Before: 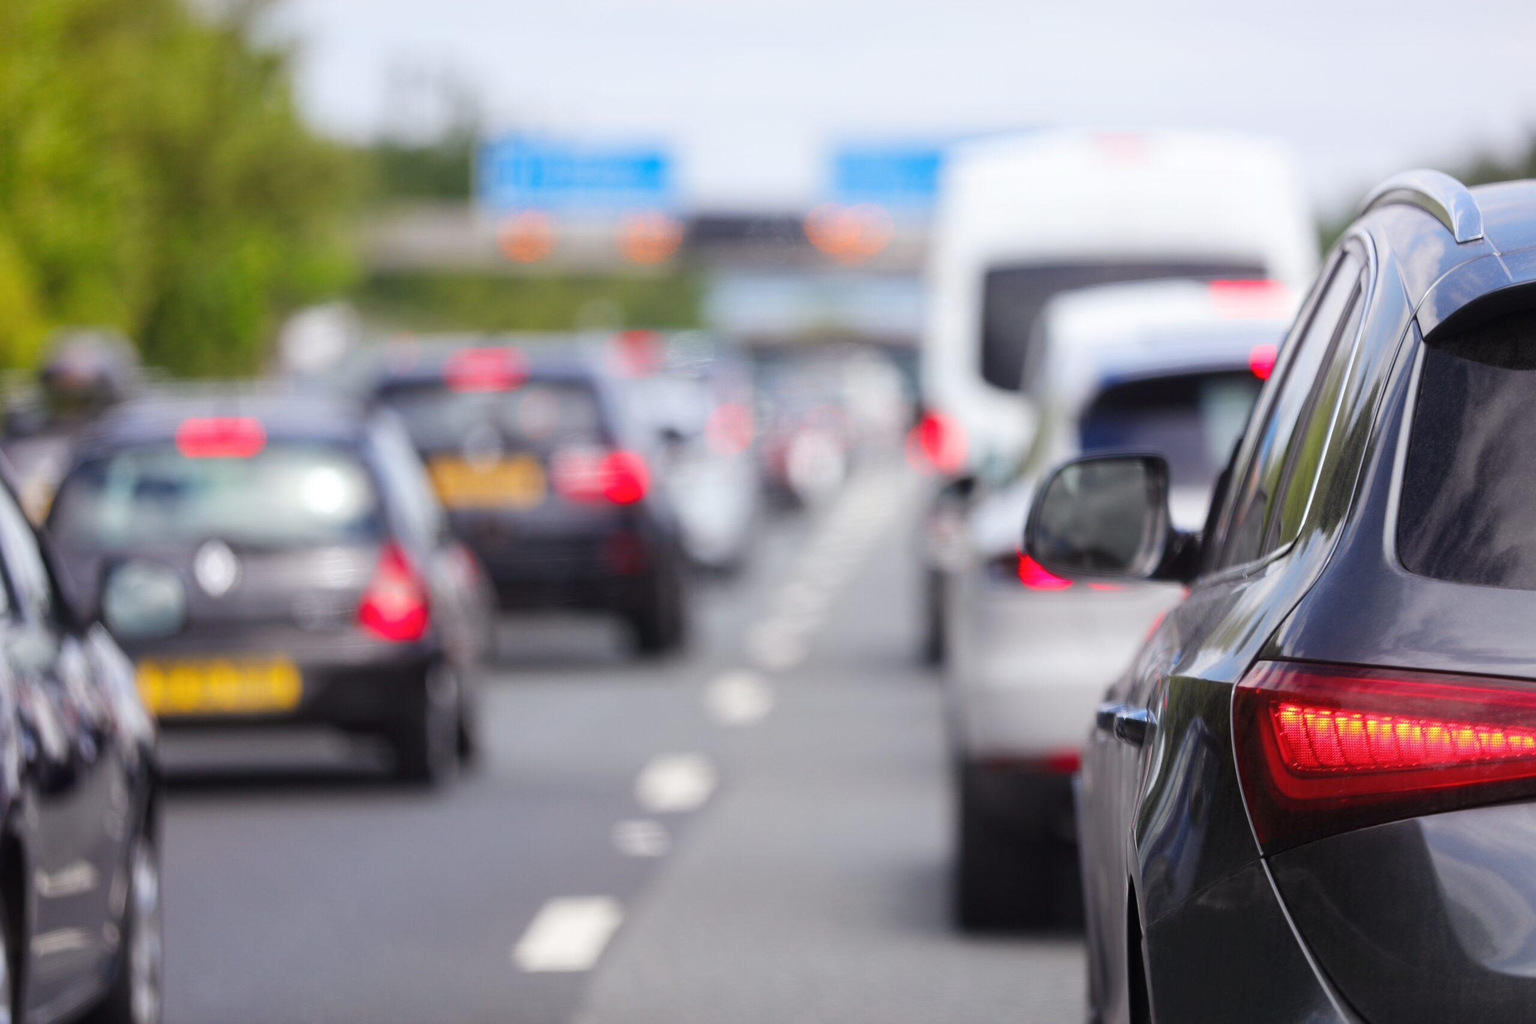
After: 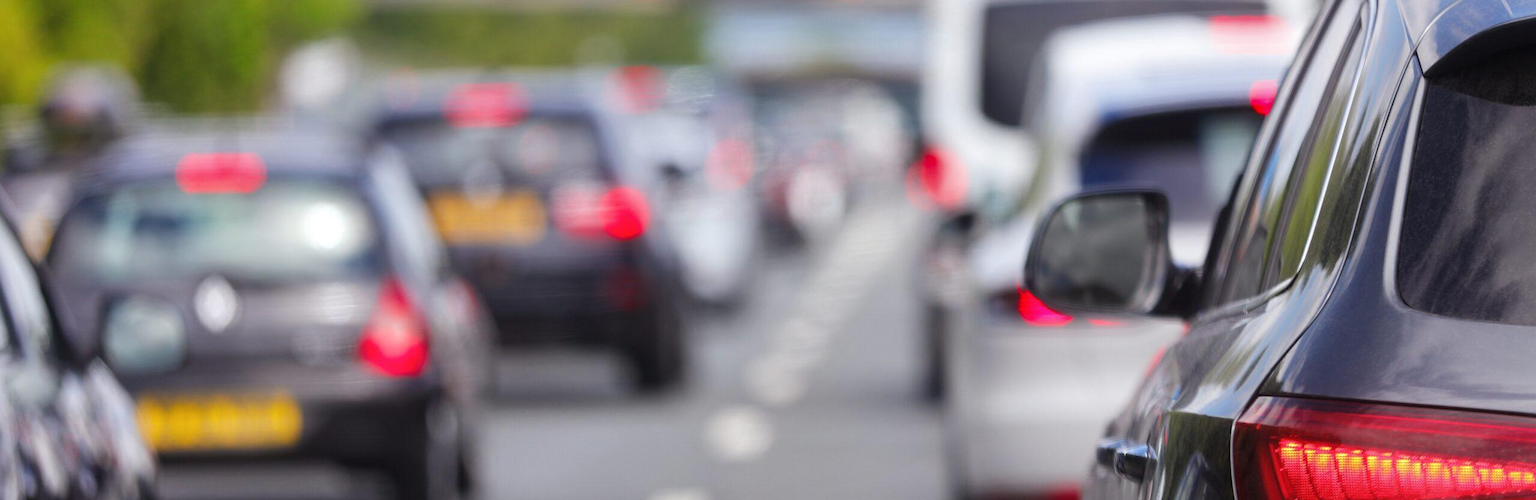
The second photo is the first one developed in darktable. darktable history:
shadows and highlights: shadows 5.25, highlights color adjustment 0.297%, soften with gaussian
crop and rotate: top 25.883%, bottom 25.254%
